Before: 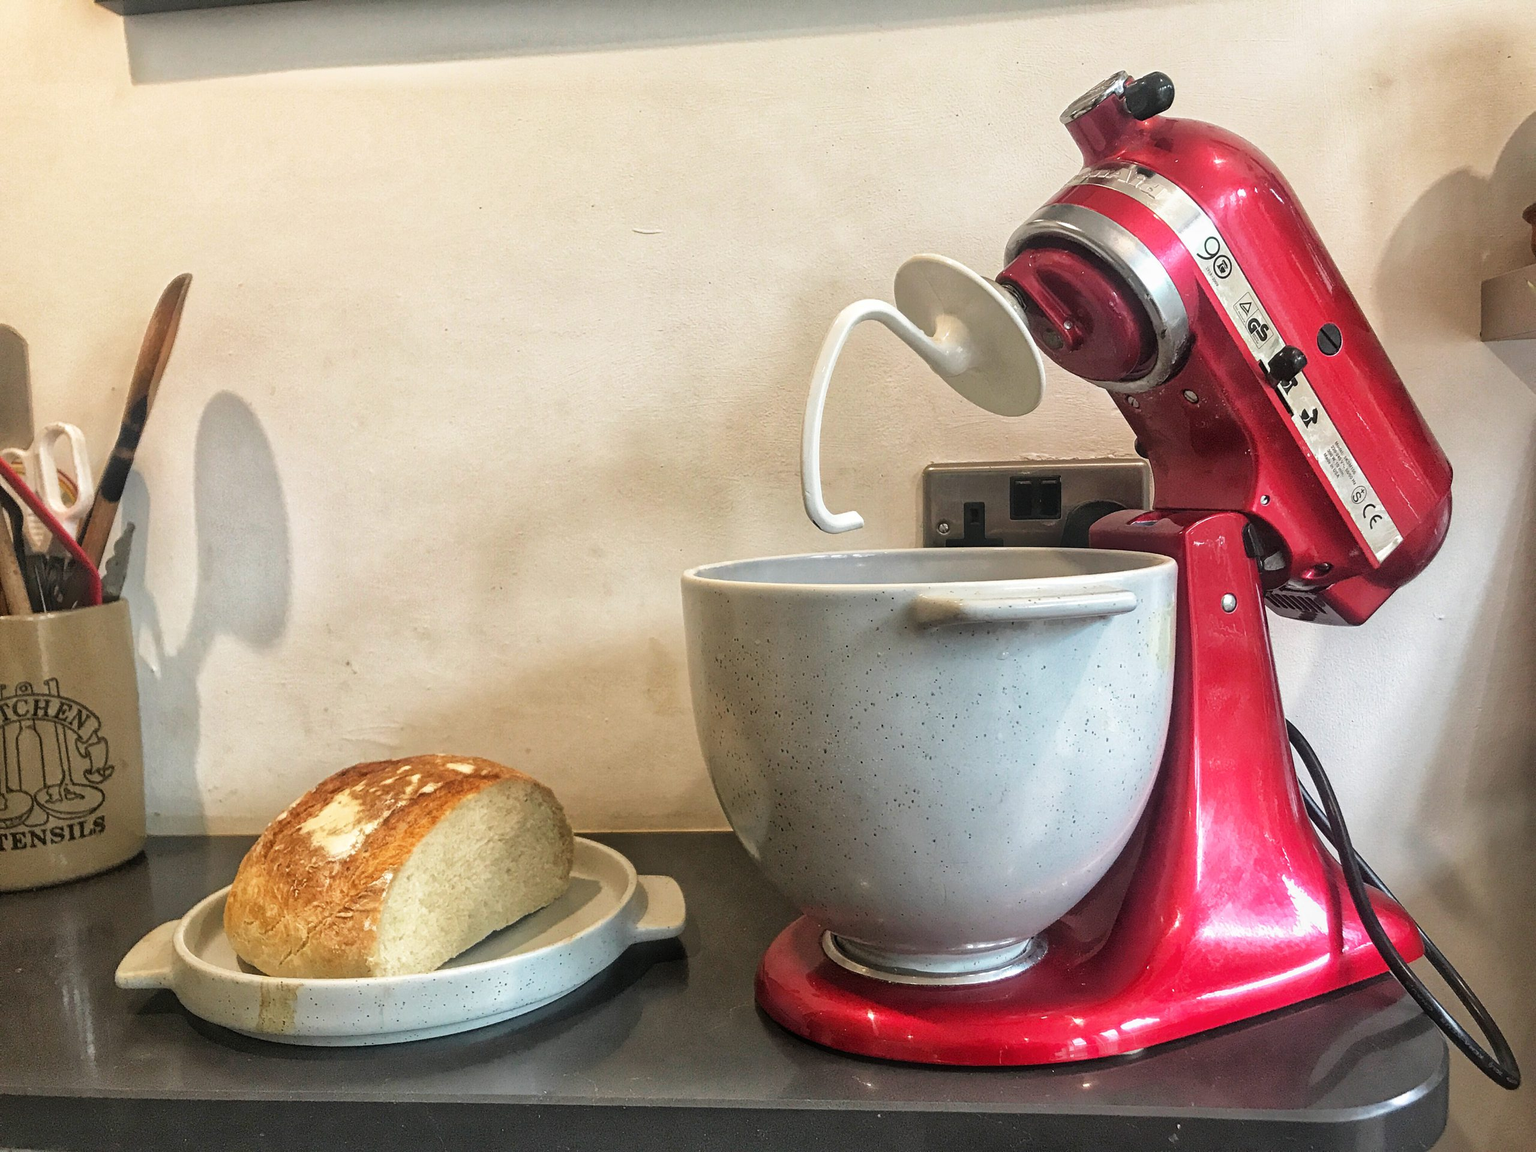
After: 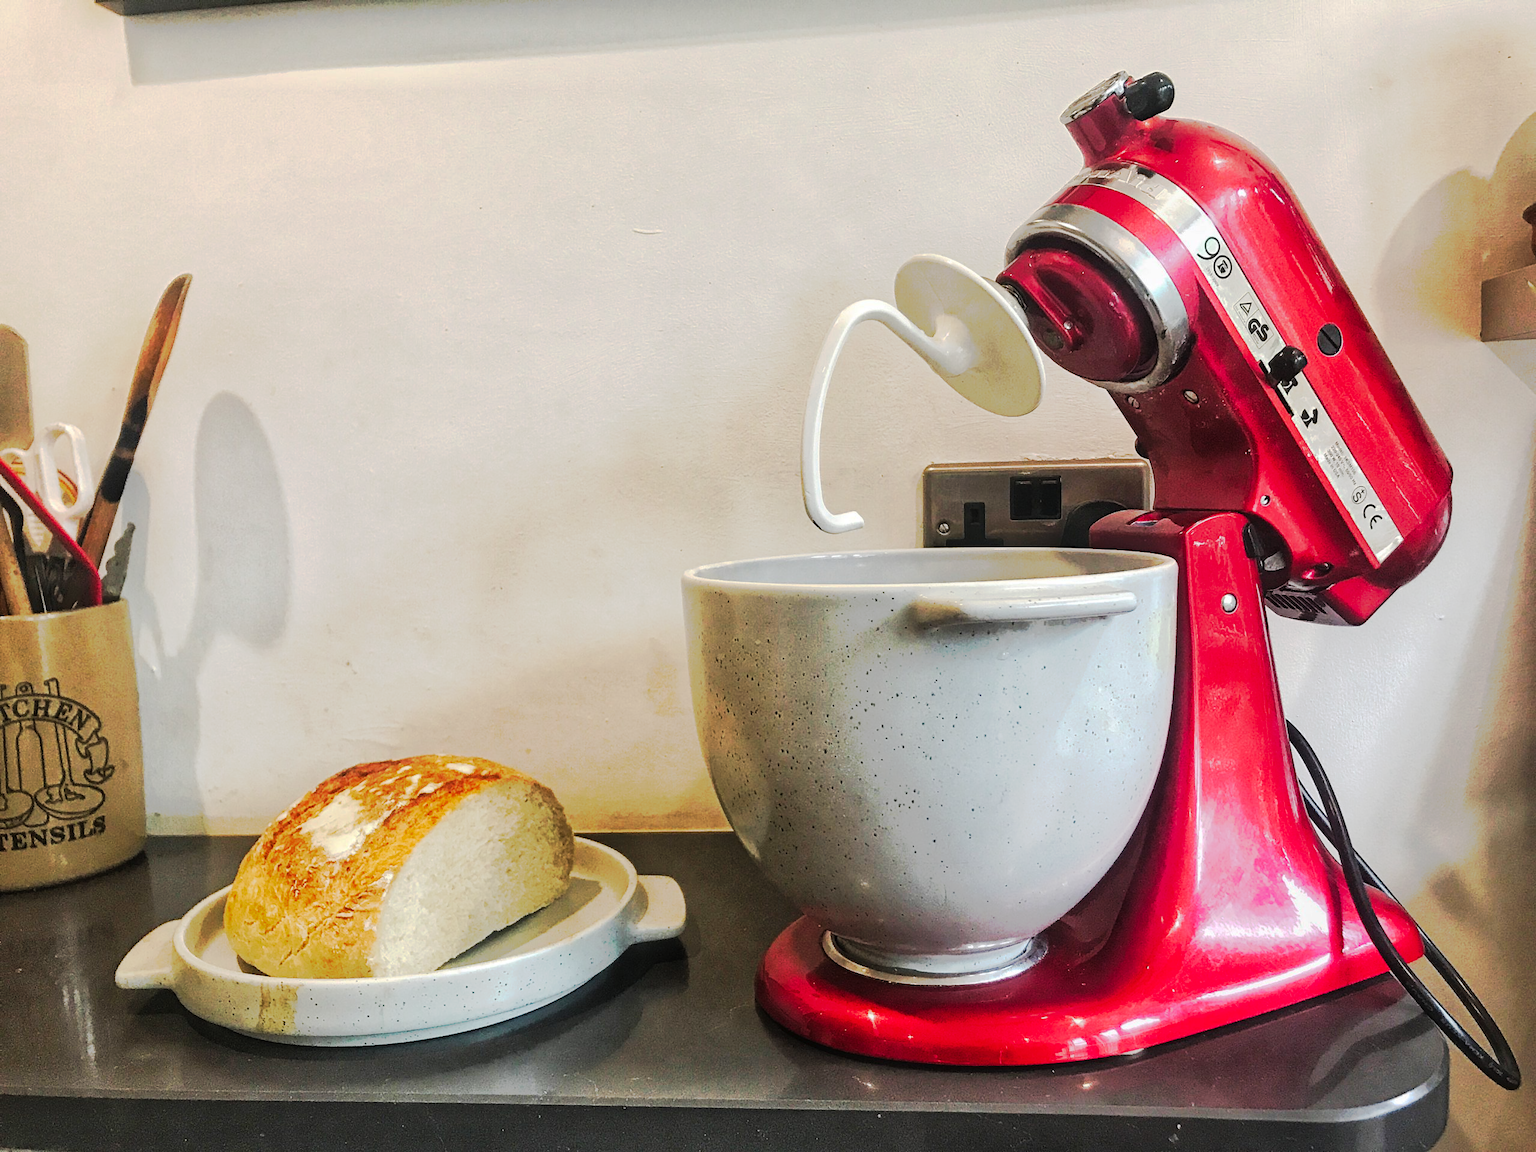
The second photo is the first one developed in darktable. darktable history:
tone curve: curves: ch0 [(0, 0) (0.003, 0.015) (0.011, 0.019) (0.025, 0.025) (0.044, 0.039) (0.069, 0.053) (0.1, 0.076) (0.136, 0.107) (0.177, 0.143) (0.224, 0.19) (0.277, 0.253) (0.335, 0.32) (0.399, 0.412) (0.468, 0.524) (0.543, 0.668) (0.623, 0.717) (0.709, 0.769) (0.801, 0.82) (0.898, 0.865) (1, 1)], preserve colors none
